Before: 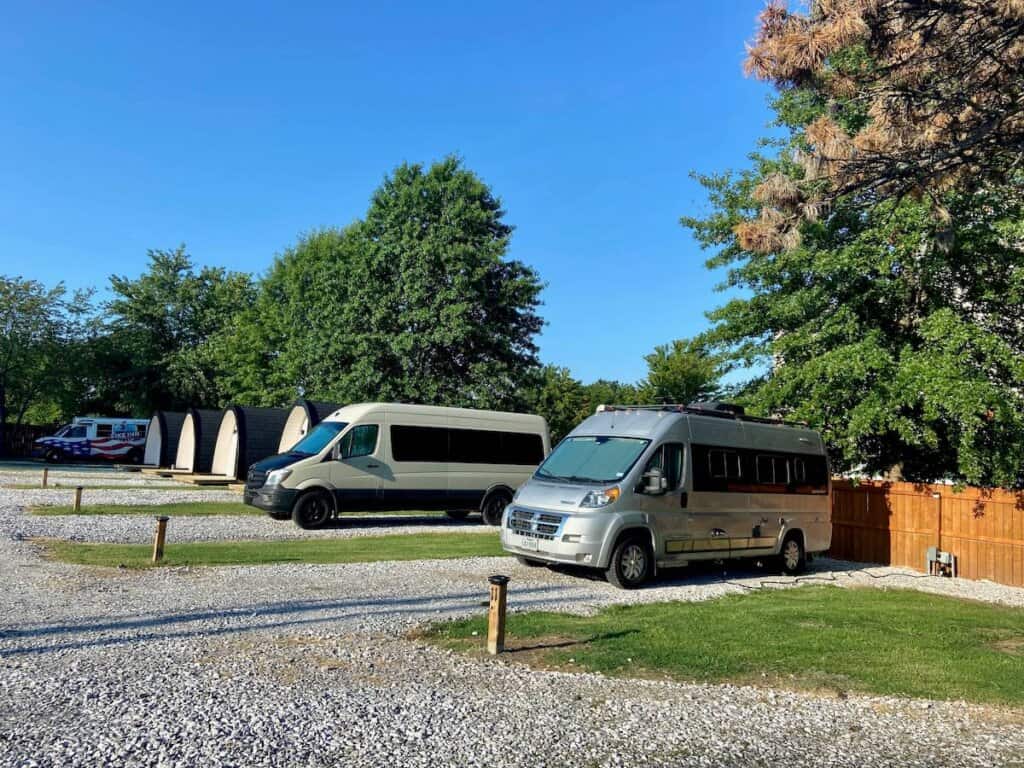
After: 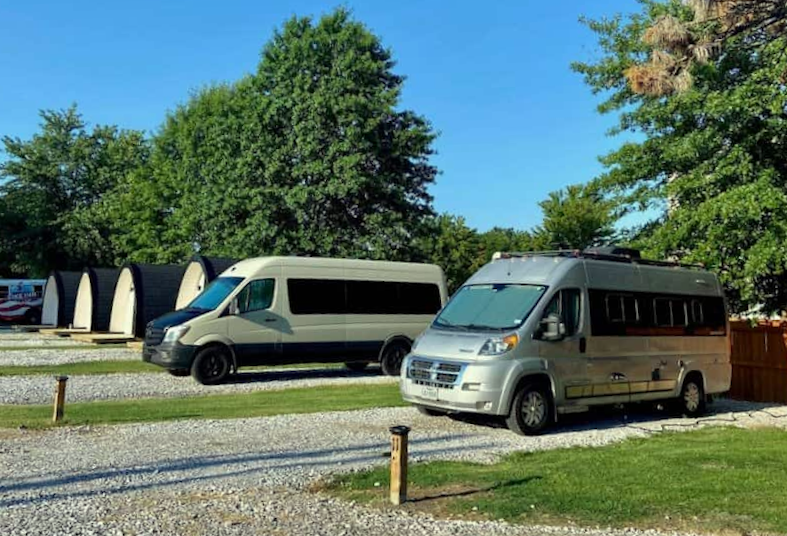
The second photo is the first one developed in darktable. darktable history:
color correction: highlights a* -4.28, highlights b* 6.53
crop and rotate: angle -3.37°, left 9.79%, top 20.73%, right 12.42%, bottom 11.82%
rotate and perspective: rotation -4.98°, automatic cropping off
